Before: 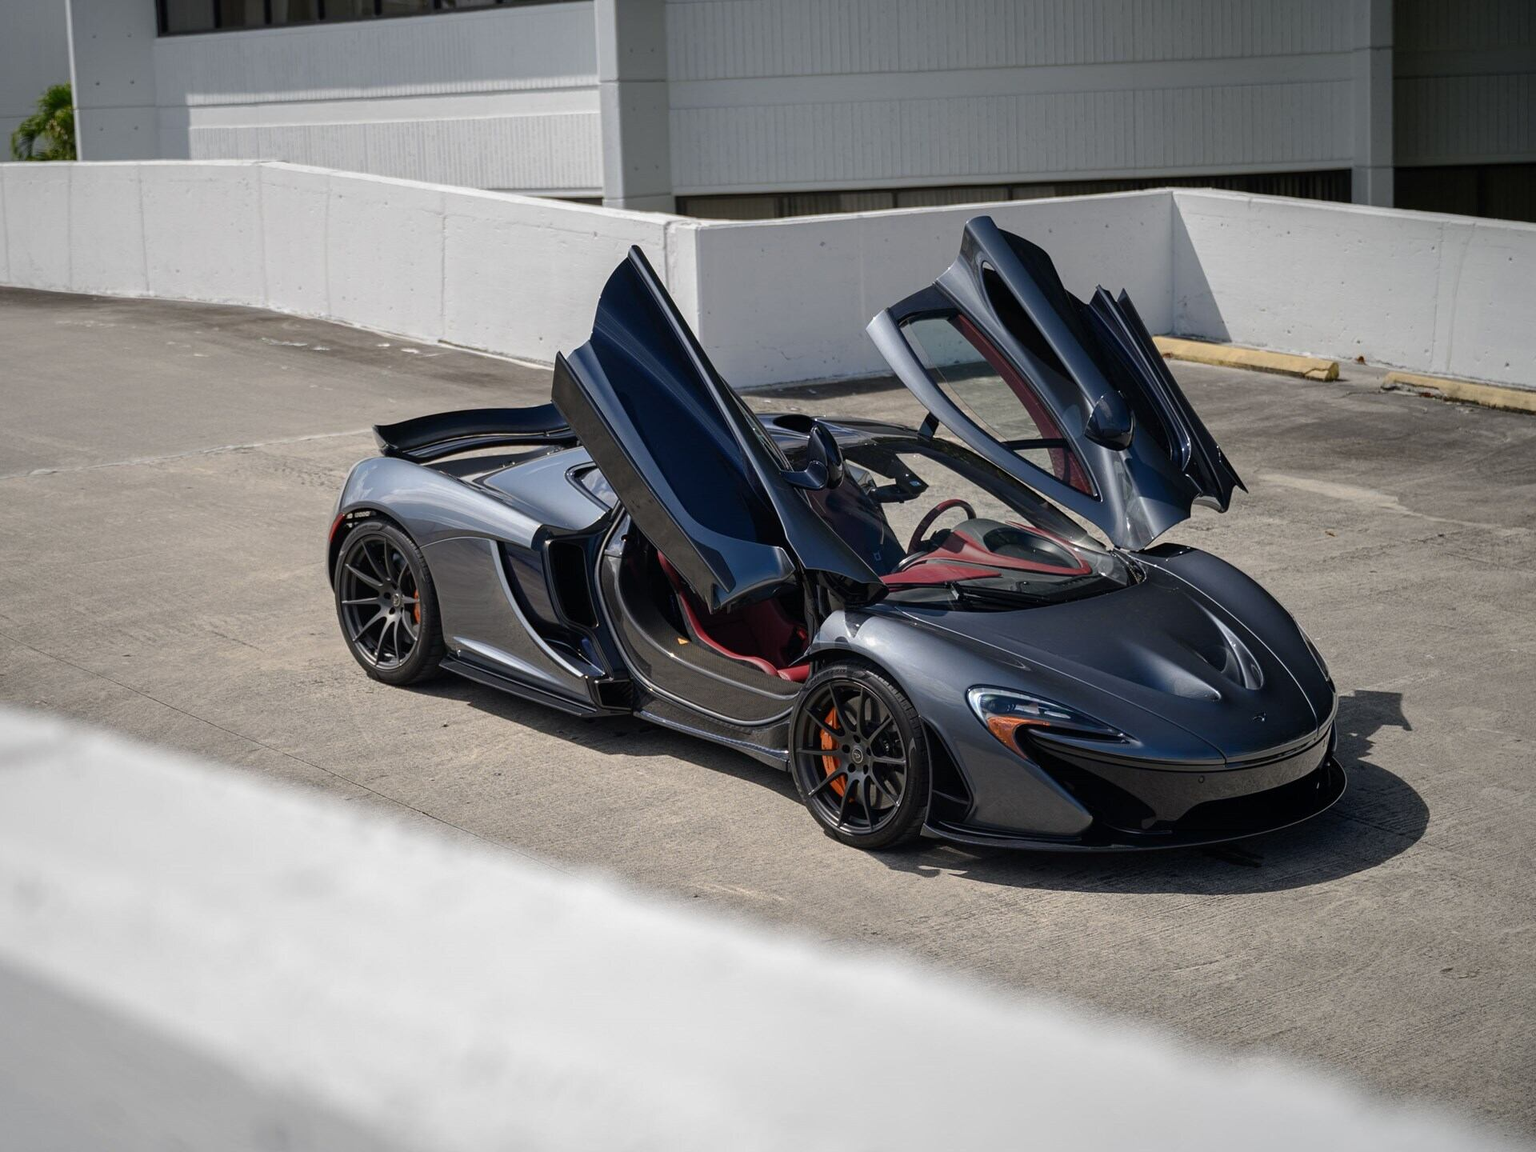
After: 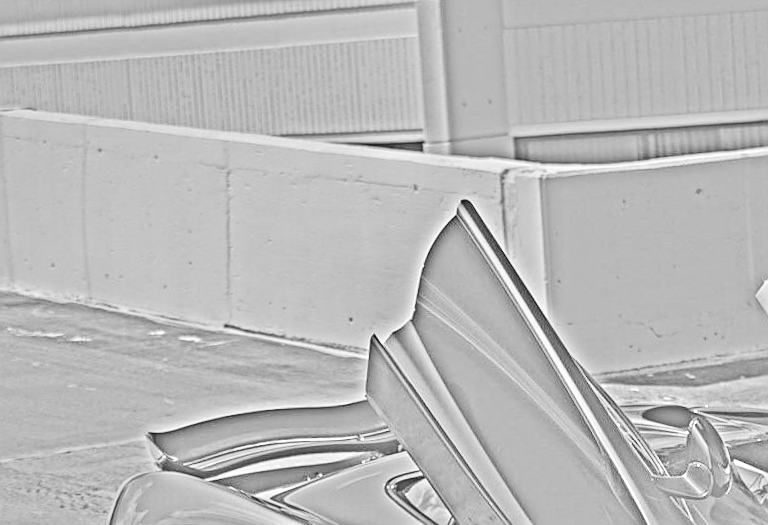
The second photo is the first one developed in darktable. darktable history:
exposure: black level correction 0, exposure 0.9 EV, compensate highlight preservation false
highpass: sharpness 25.84%, contrast boost 14.94%
rotate and perspective: rotation -1.32°, lens shift (horizontal) -0.031, crop left 0.015, crop right 0.985, crop top 0.047, crop bottom 0.982
white balance: red 1.004, blue 1.024
crop: left 15.452%, top 5.459%, right 43.956%, bottom 56.62%
local contrast: on, module defaults
sharpen: radius 1.967
base curve: curves: ch0 [(0, 0) (0.007, 0.004) (0.027, 0.03) (0.046, 0.07) (0.207, 0.54) (0.442, 0.872) (0.673, 0.972) (1, 1)], preserve colors none
